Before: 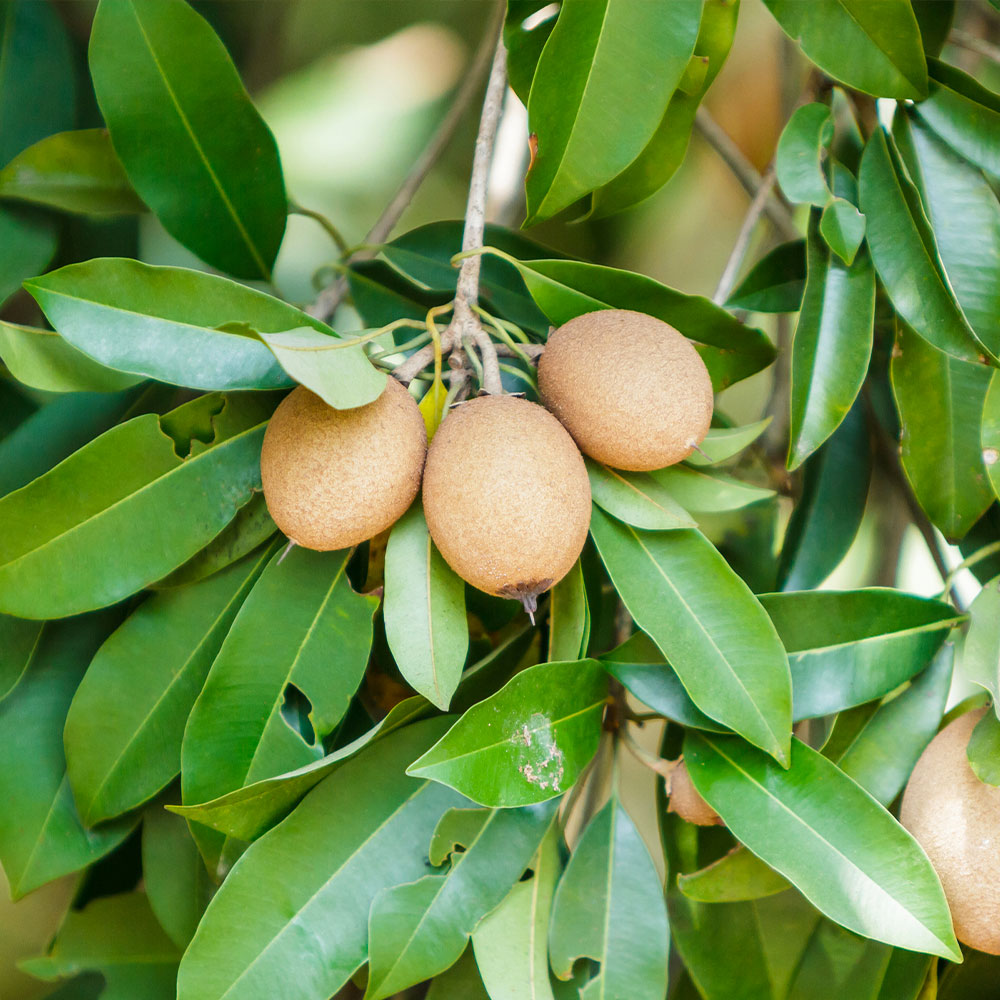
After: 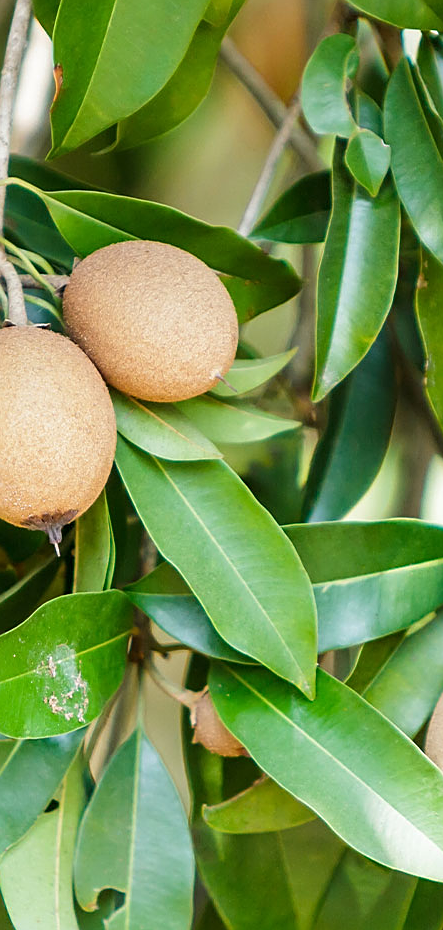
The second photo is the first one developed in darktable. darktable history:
sharpen: on, module defaults
crop: left 47.548%, top 6.945%, right 8.077%
